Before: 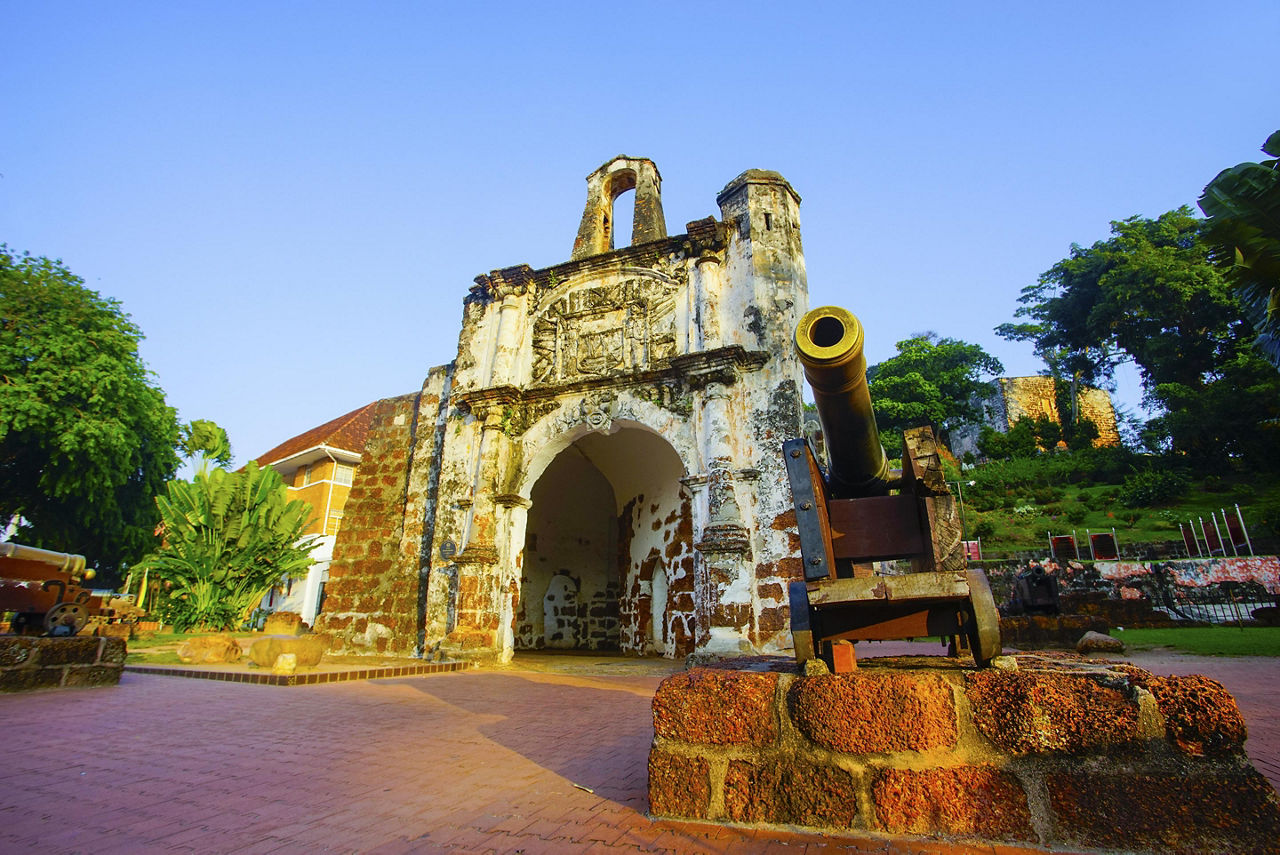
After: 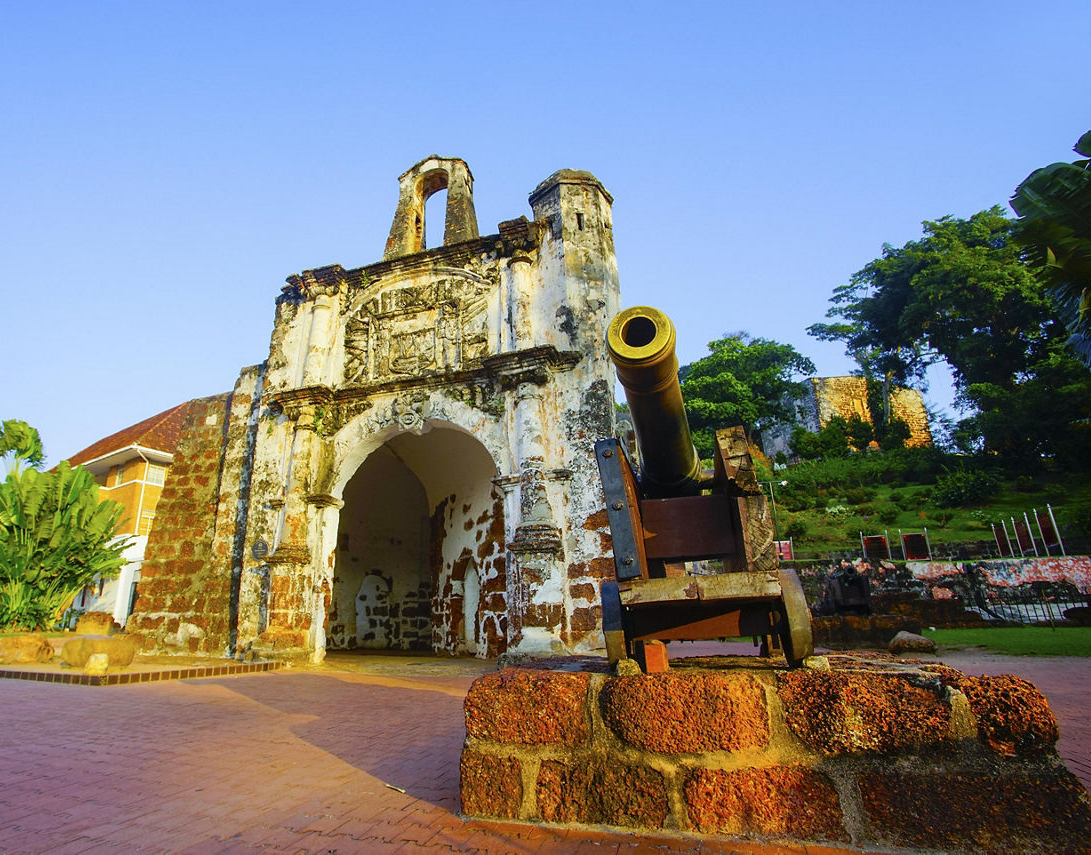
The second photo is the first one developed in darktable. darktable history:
crop and rotate: left 14.717%
